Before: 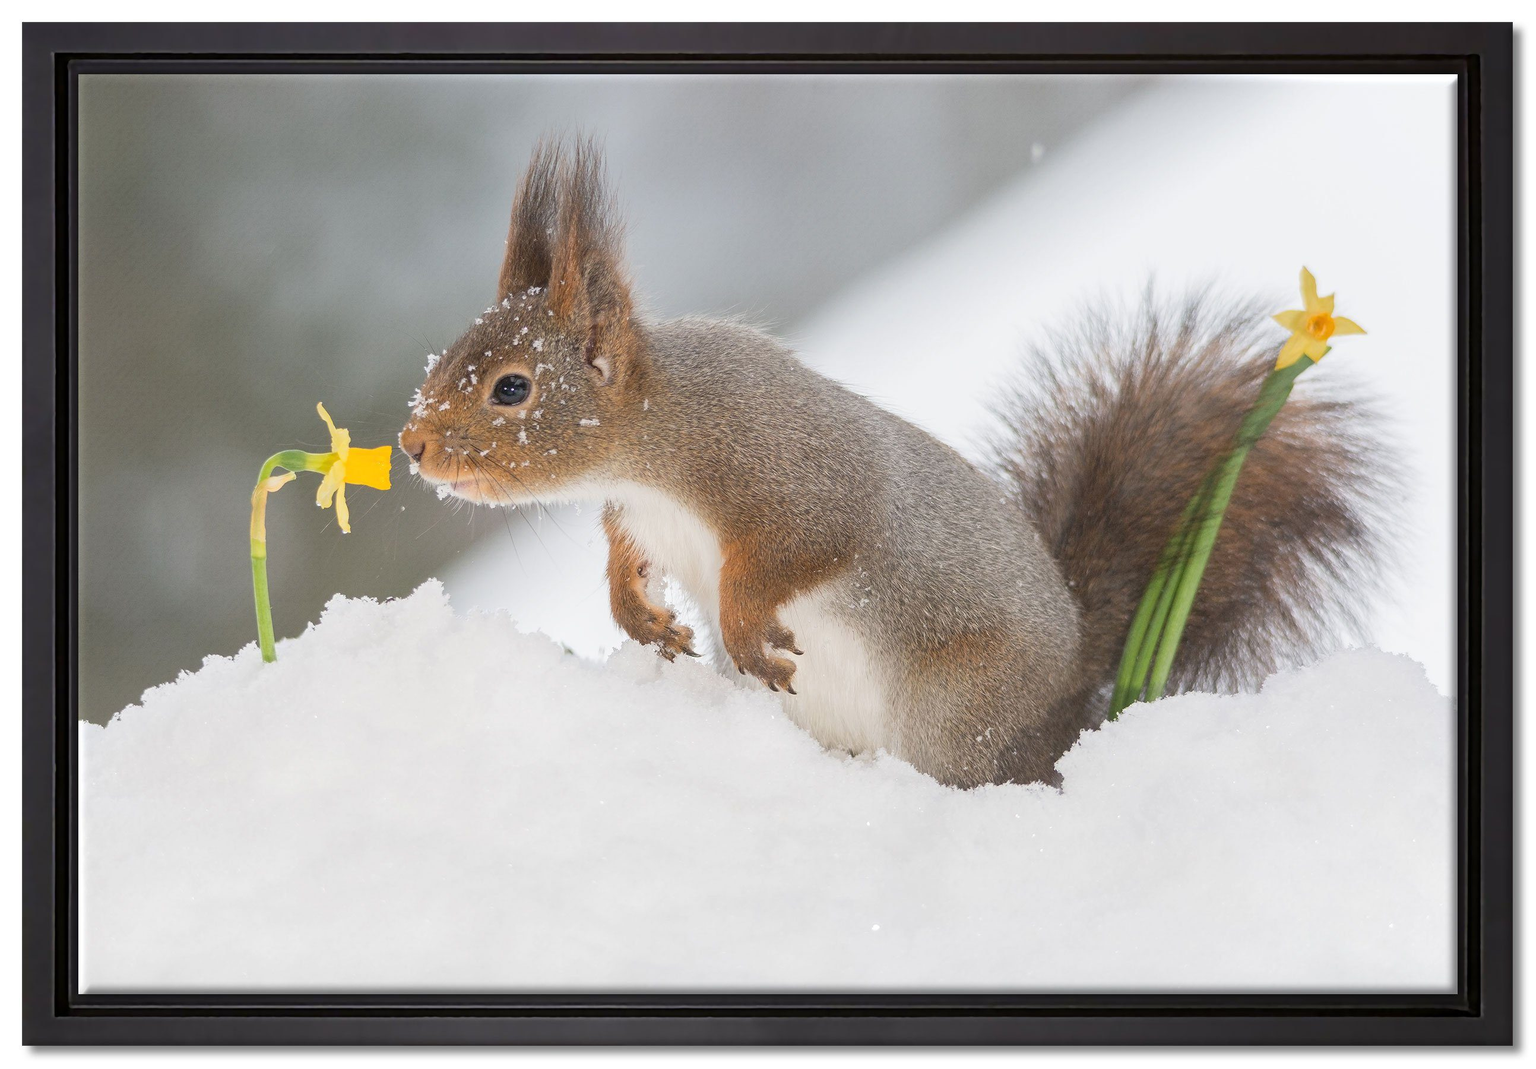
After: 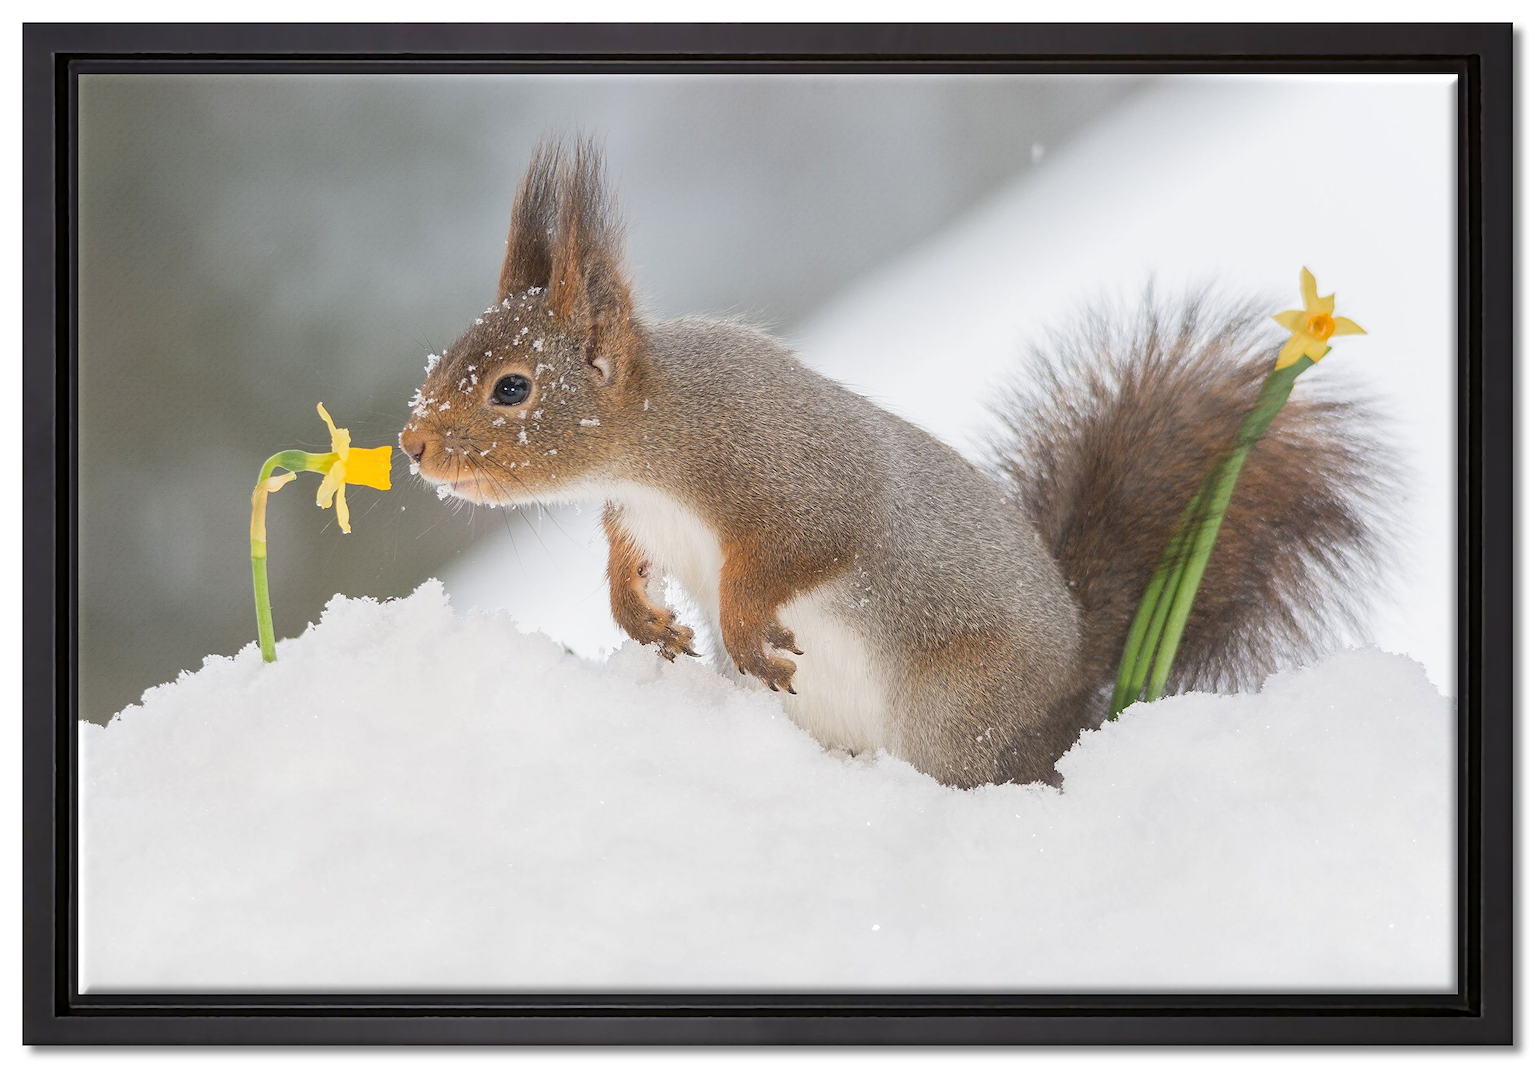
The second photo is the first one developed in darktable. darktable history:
sharpen: amount 0.2
white balance: red 1, blue 1
